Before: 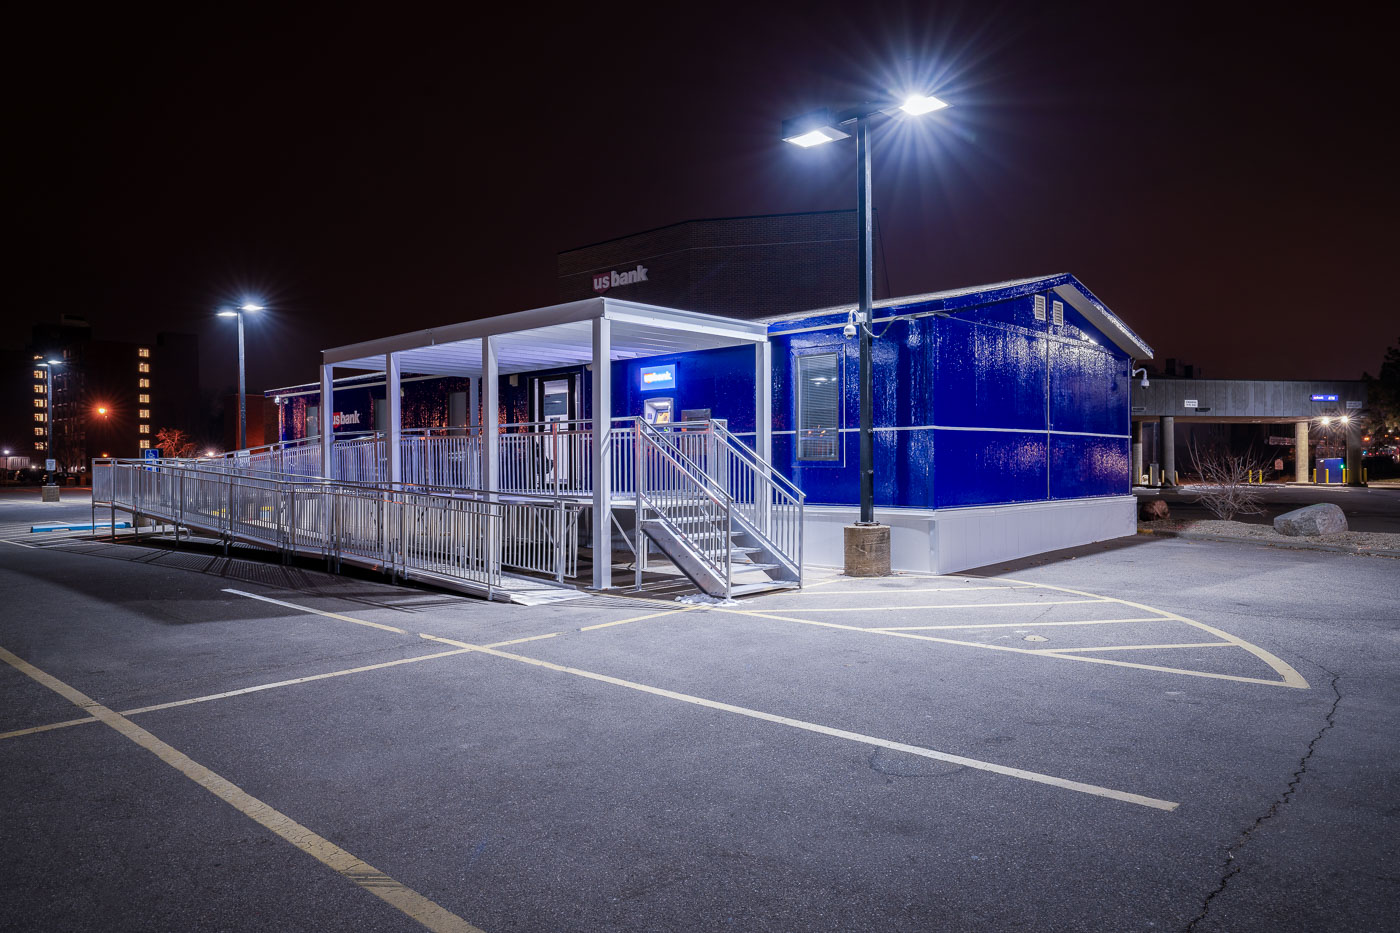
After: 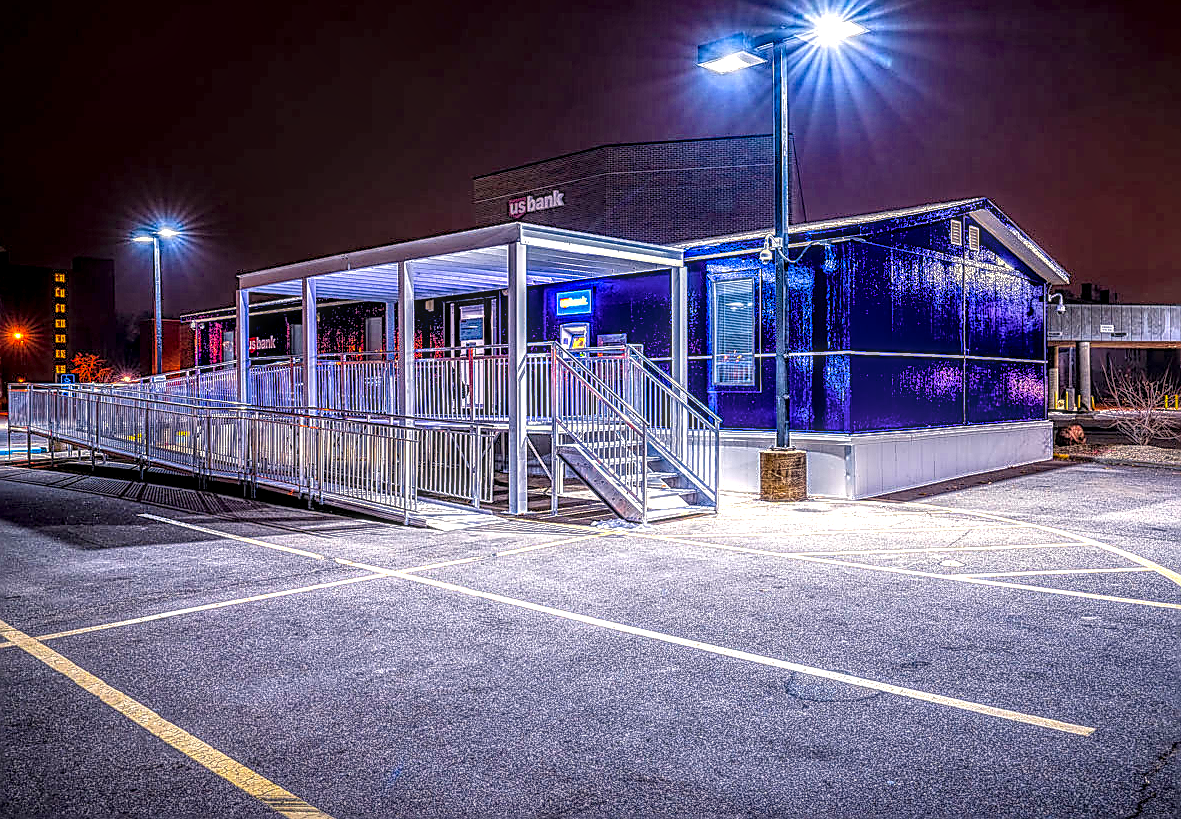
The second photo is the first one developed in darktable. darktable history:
sharpen: radius 1.683, amount 1.276
exposure: black level correction 0, exposure 0.692 EV, compensate highlight preservation false
color balance rgb: highlights gain › chroma 3.009%, highlights gain › hue 78.07°, perceptual saturation grading › global saturation 66.047%, perceptual saturation grading › highlights 50.36%, perceptual saturation grading › shadows 29.384%
crop: left 6.045%, top 8.053%, right 9.542%, bottom 4.001%
local contrast: highlights 0%, shadows 7%, detail 299%, midtone range 0.299
